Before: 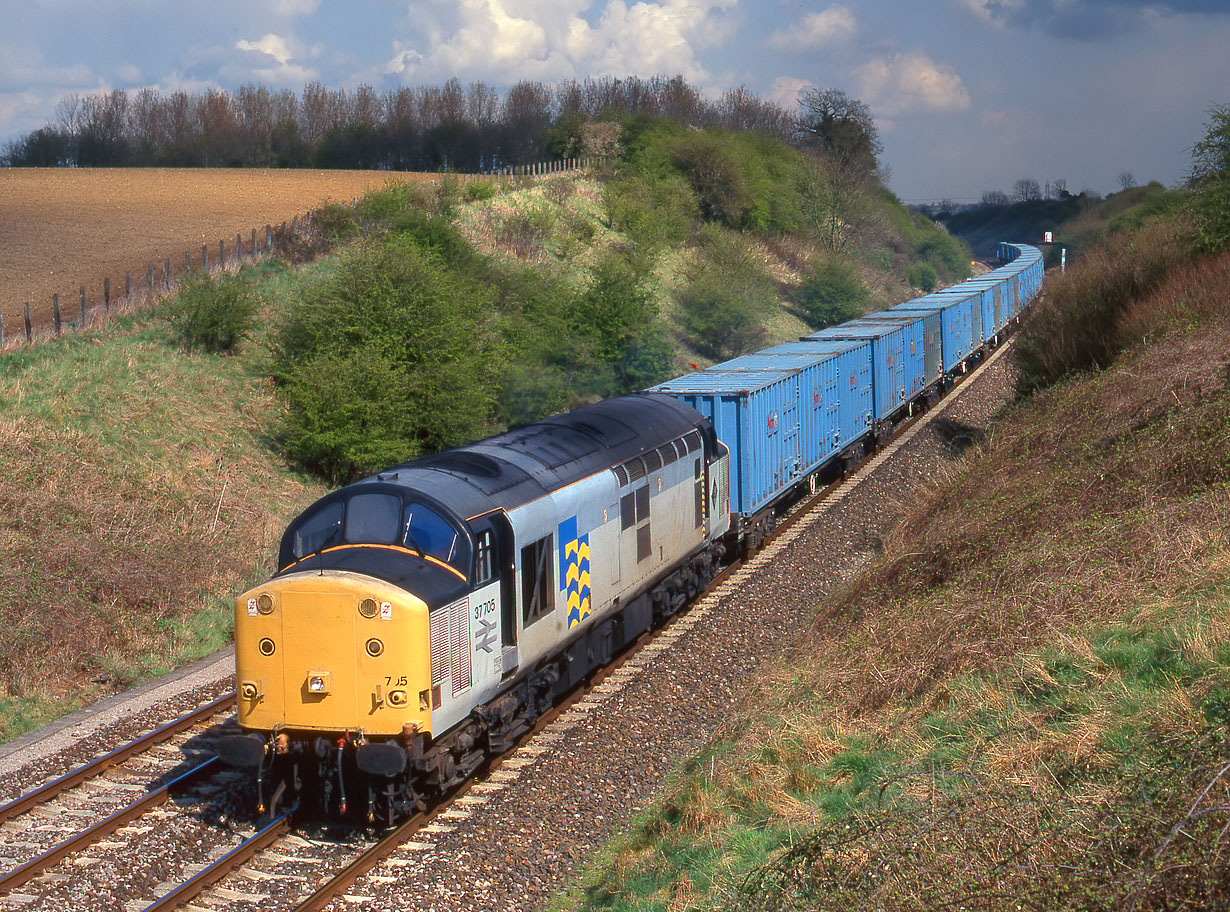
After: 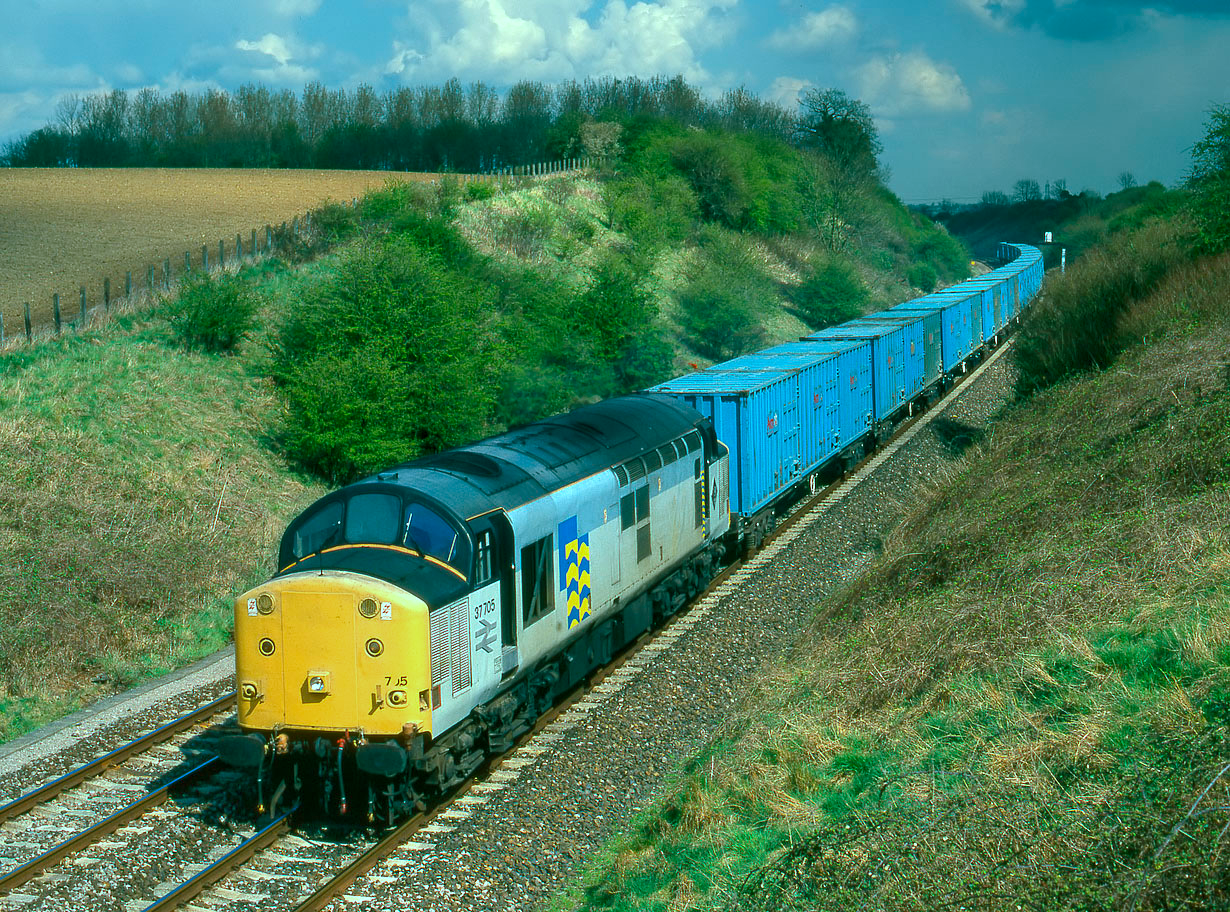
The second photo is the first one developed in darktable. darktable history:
color balance rgb: shadows lift › chroma 11.71%, shadows lift › hue 133.46°, power › chroma 2.15%, power › hue 166.83°, highlights gain › chroma 4%, highlights gain › hue 200.2°, perceptual saturation grading › global saturation 18.05%
local contrast: highlights 100%, shadows 100%, detail 120%, midtone range 0.2
